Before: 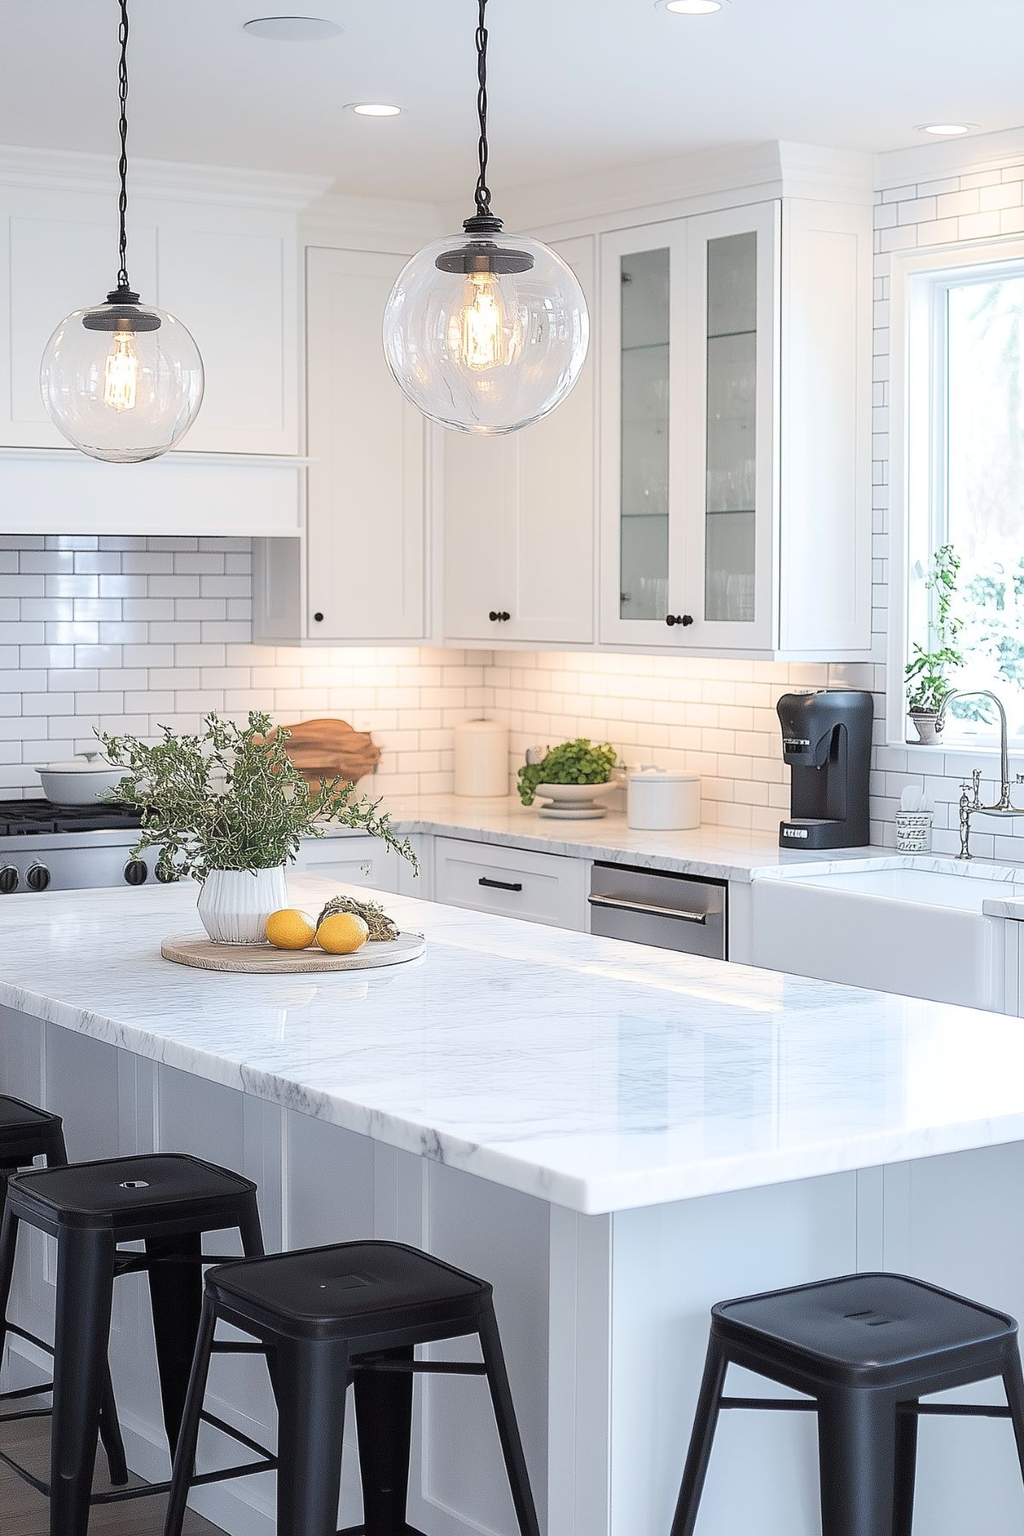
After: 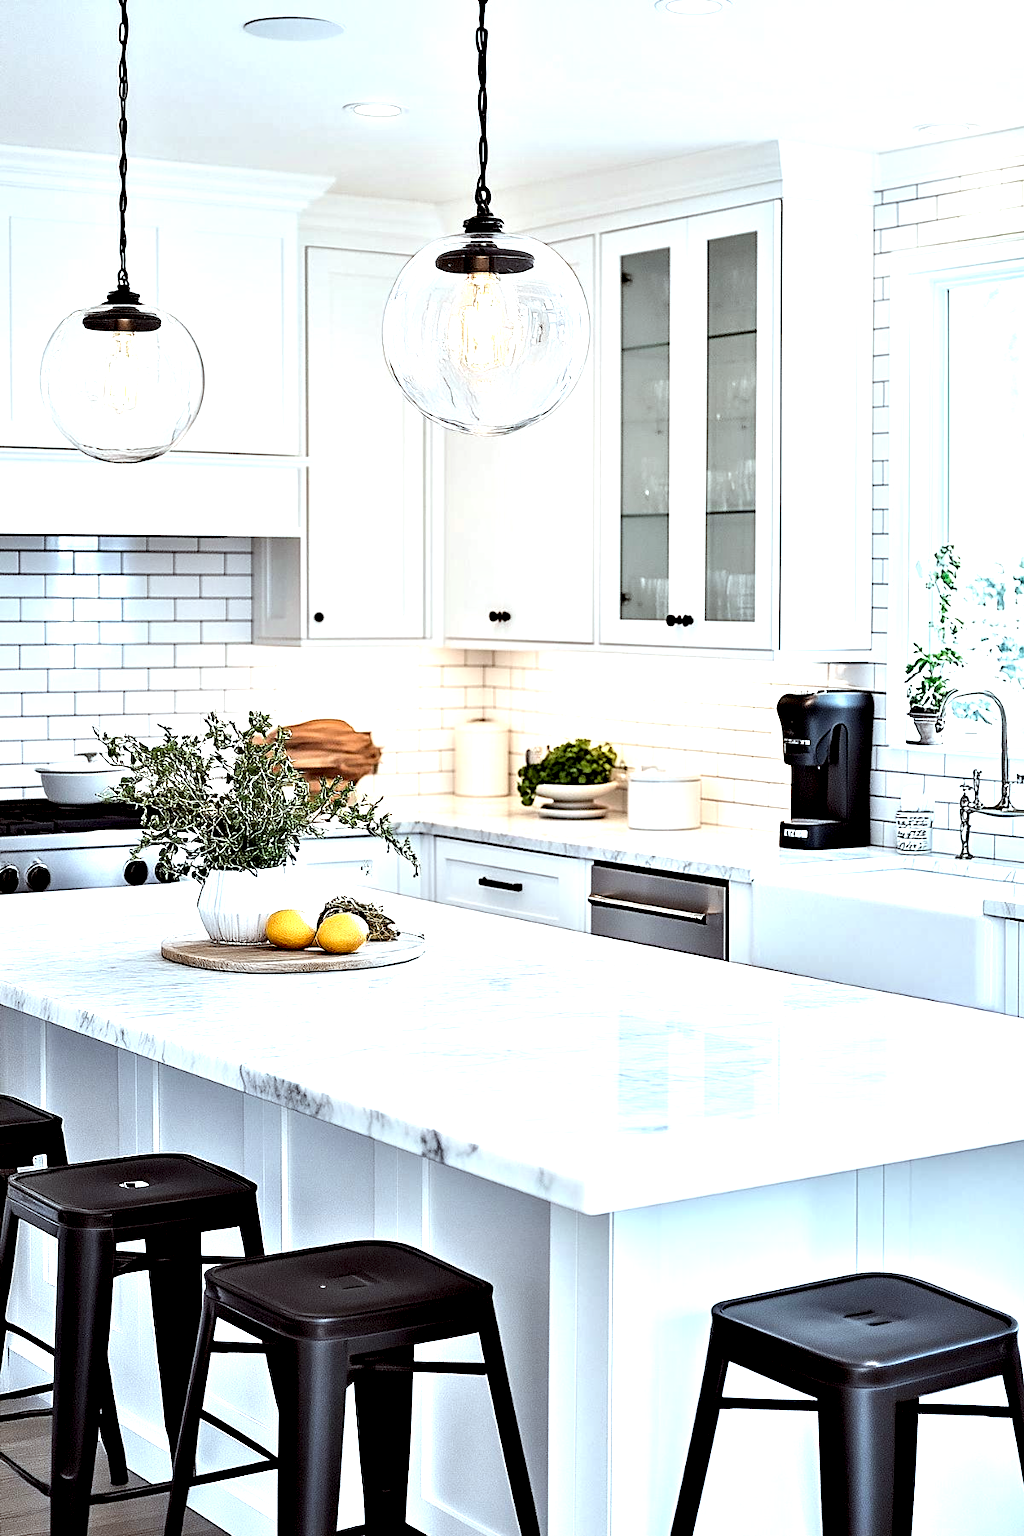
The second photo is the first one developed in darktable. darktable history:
exposure: black level correction 0.001, exposure 0.674 EV, compensate exposure bias true, compensate highlight preservation false
contrast equalizer: octaves 7, y [[0.48, 0.654, 0.731, 0.706, 0.772, 0.382], [0.55 ×6], [0 ×6], [0 ×6], [0 ×6]]
color correction: highlights a* -4.89, highlights b* -3.95, shadows a* 4.19, shadows b* 4.4
